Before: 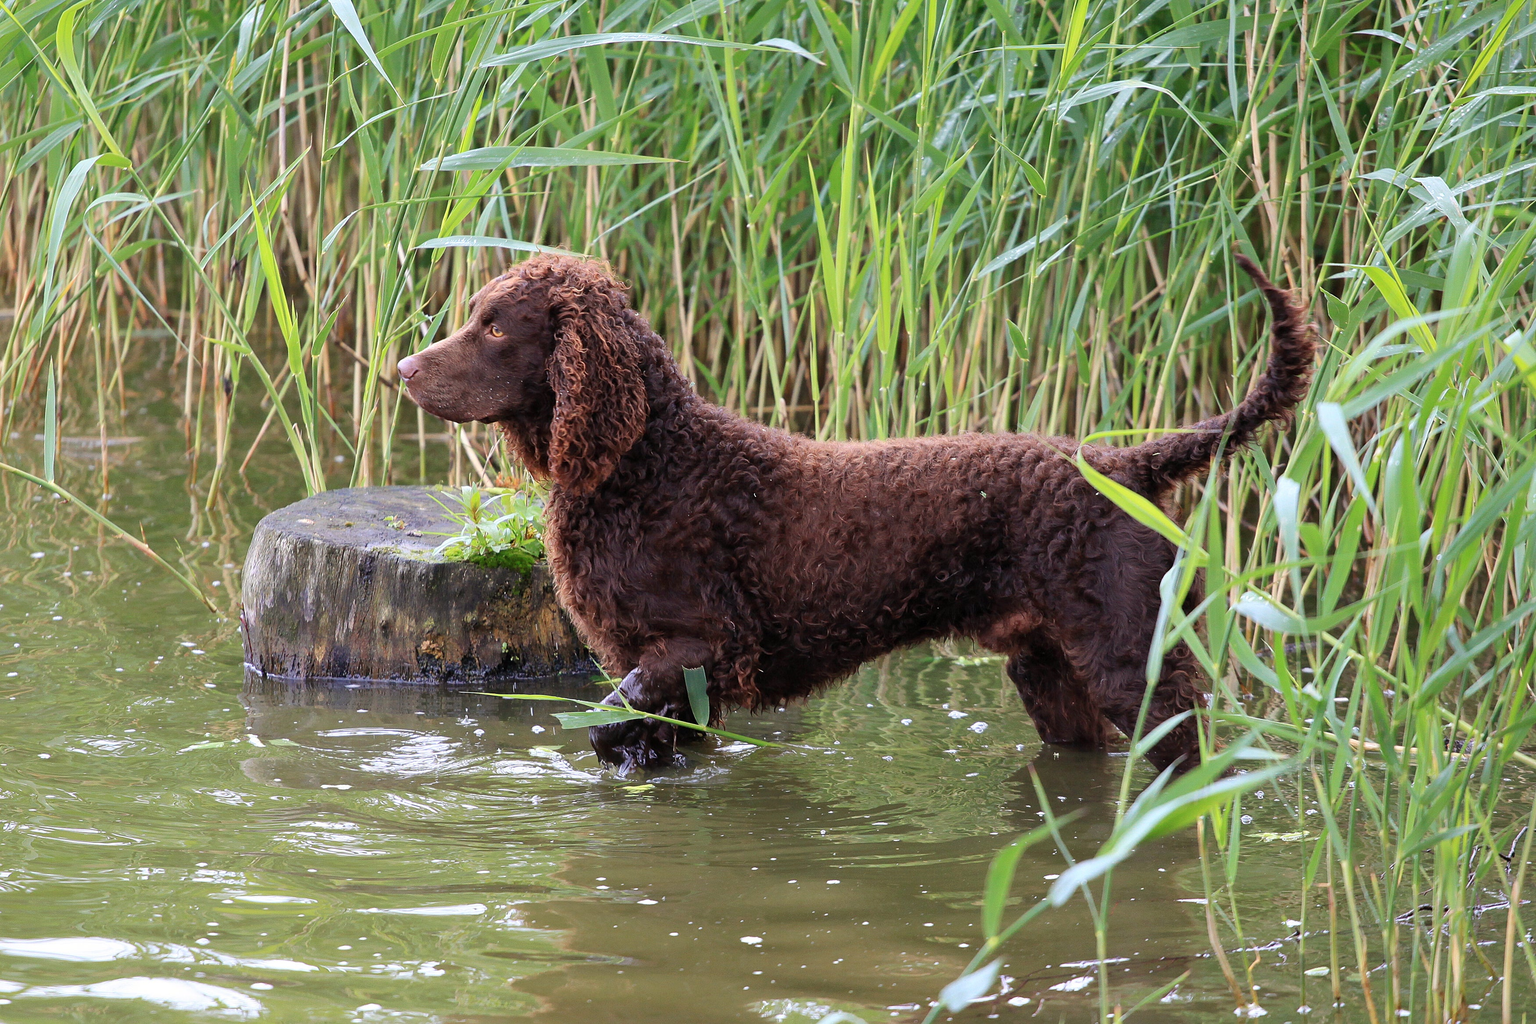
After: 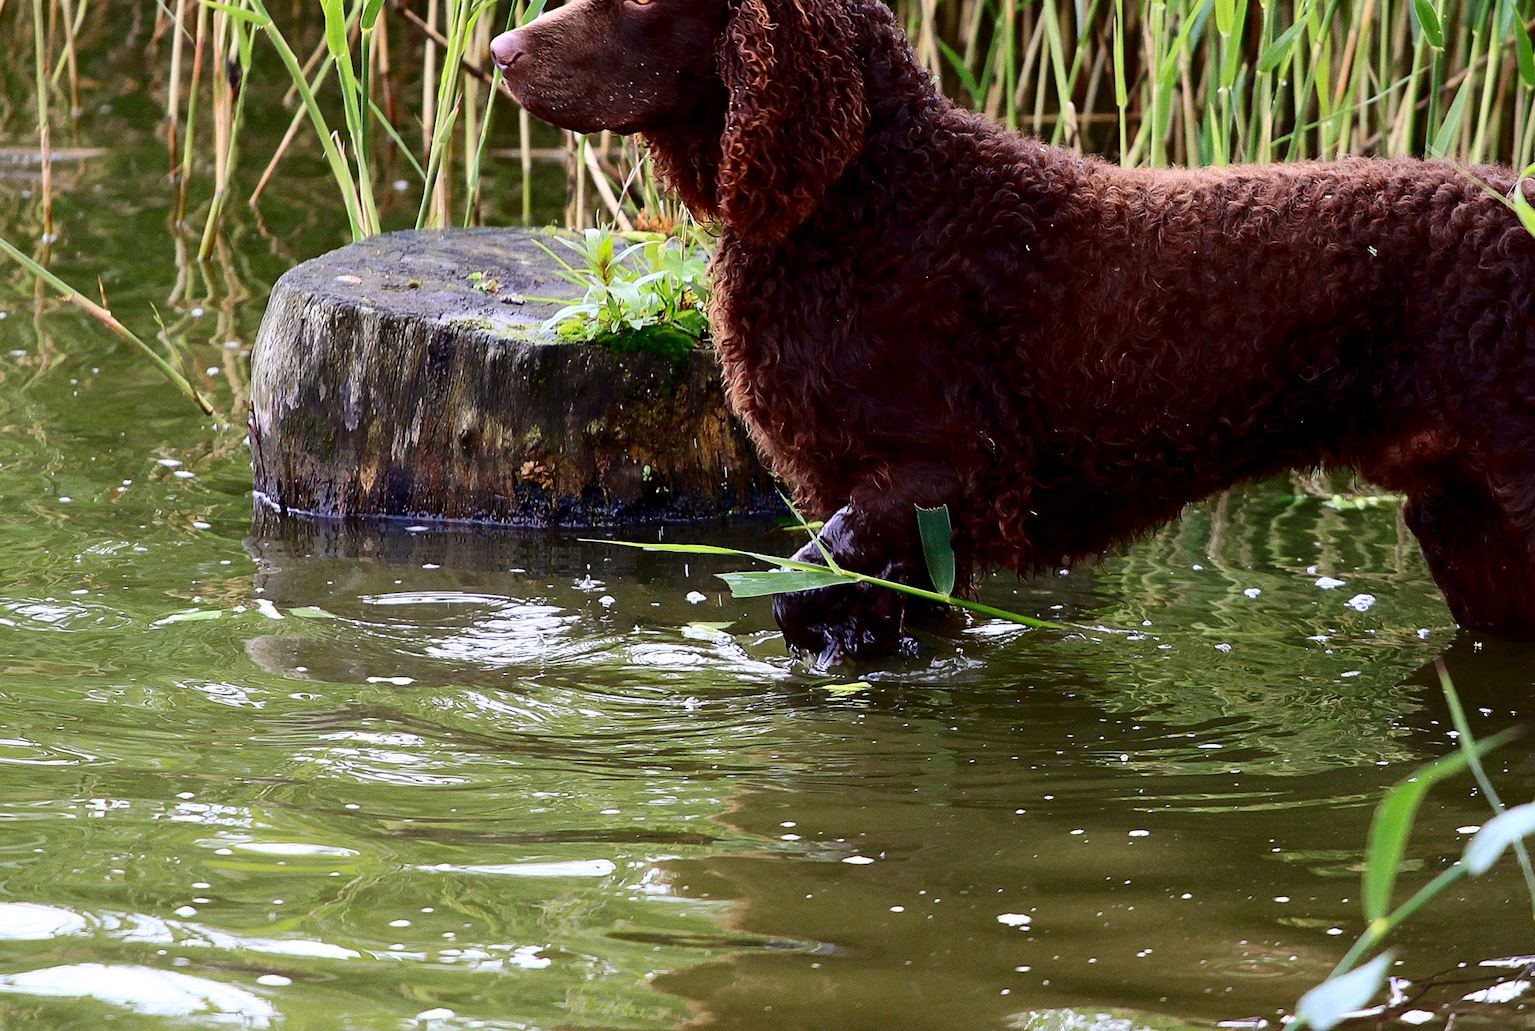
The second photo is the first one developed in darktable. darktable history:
crop and rotate: angle -0.7°, left 4.049%, top 32.017%, right 28.512%
contrast brightness saturation: contrast 0.243, brightness -0.234, saturation 0.137
